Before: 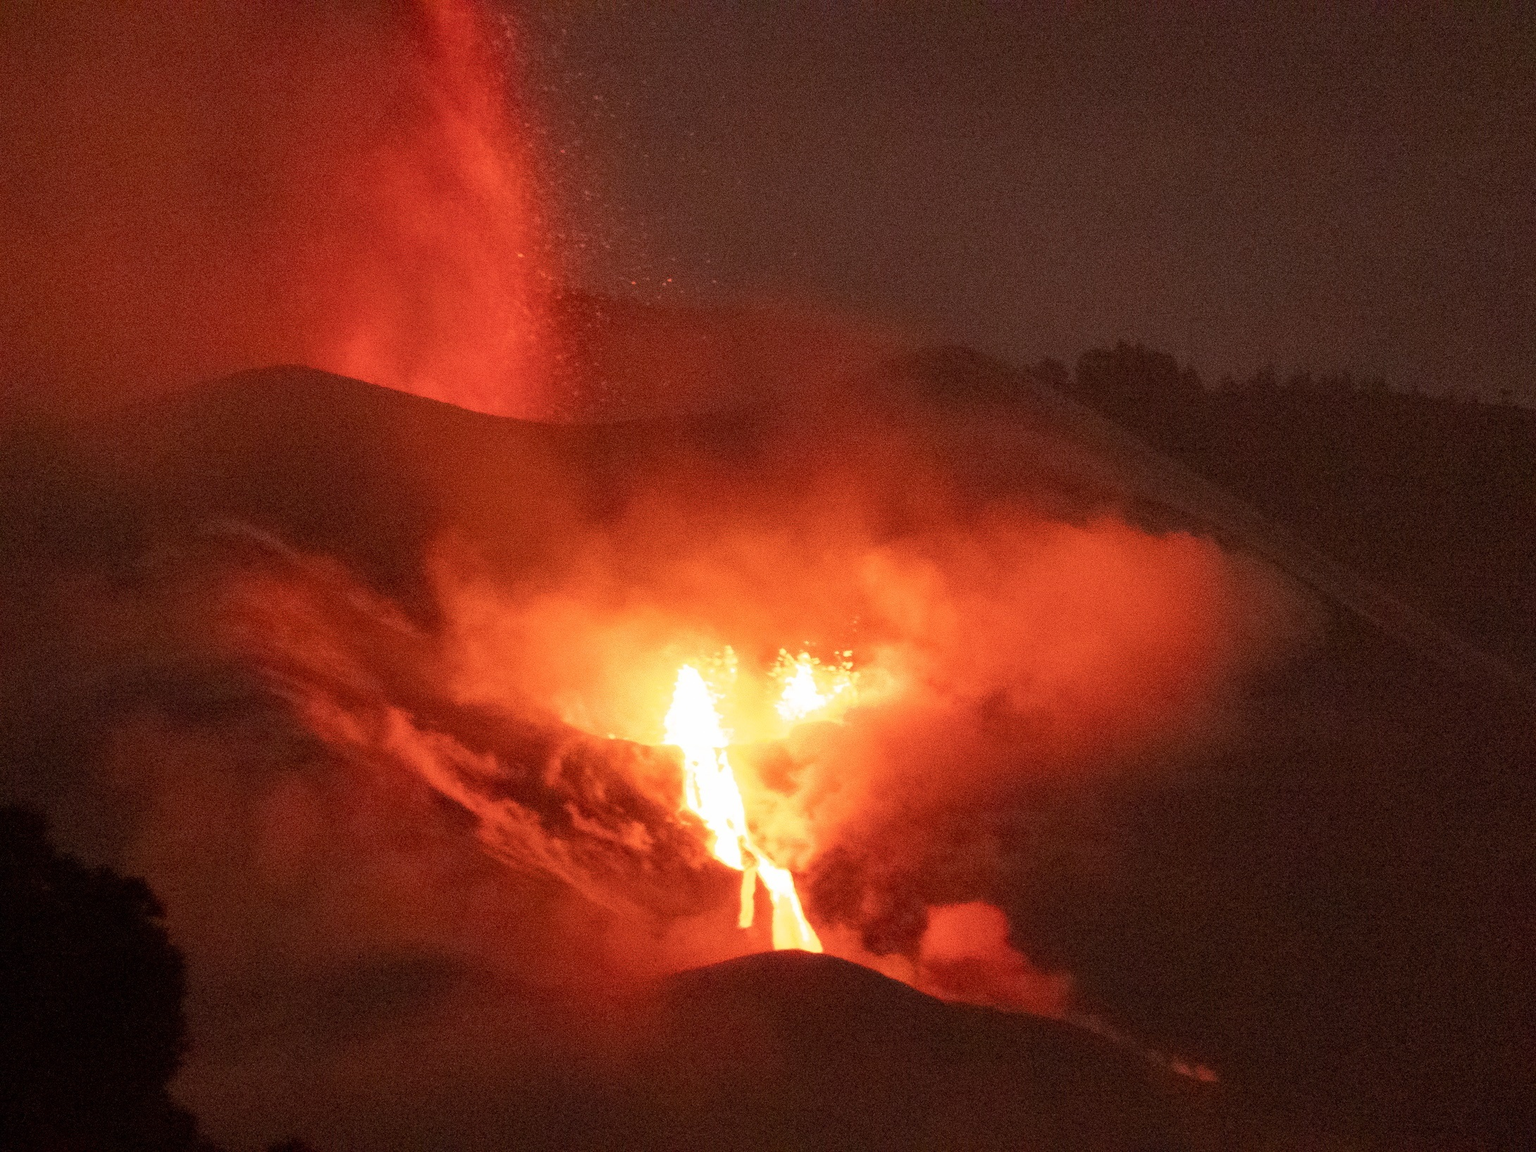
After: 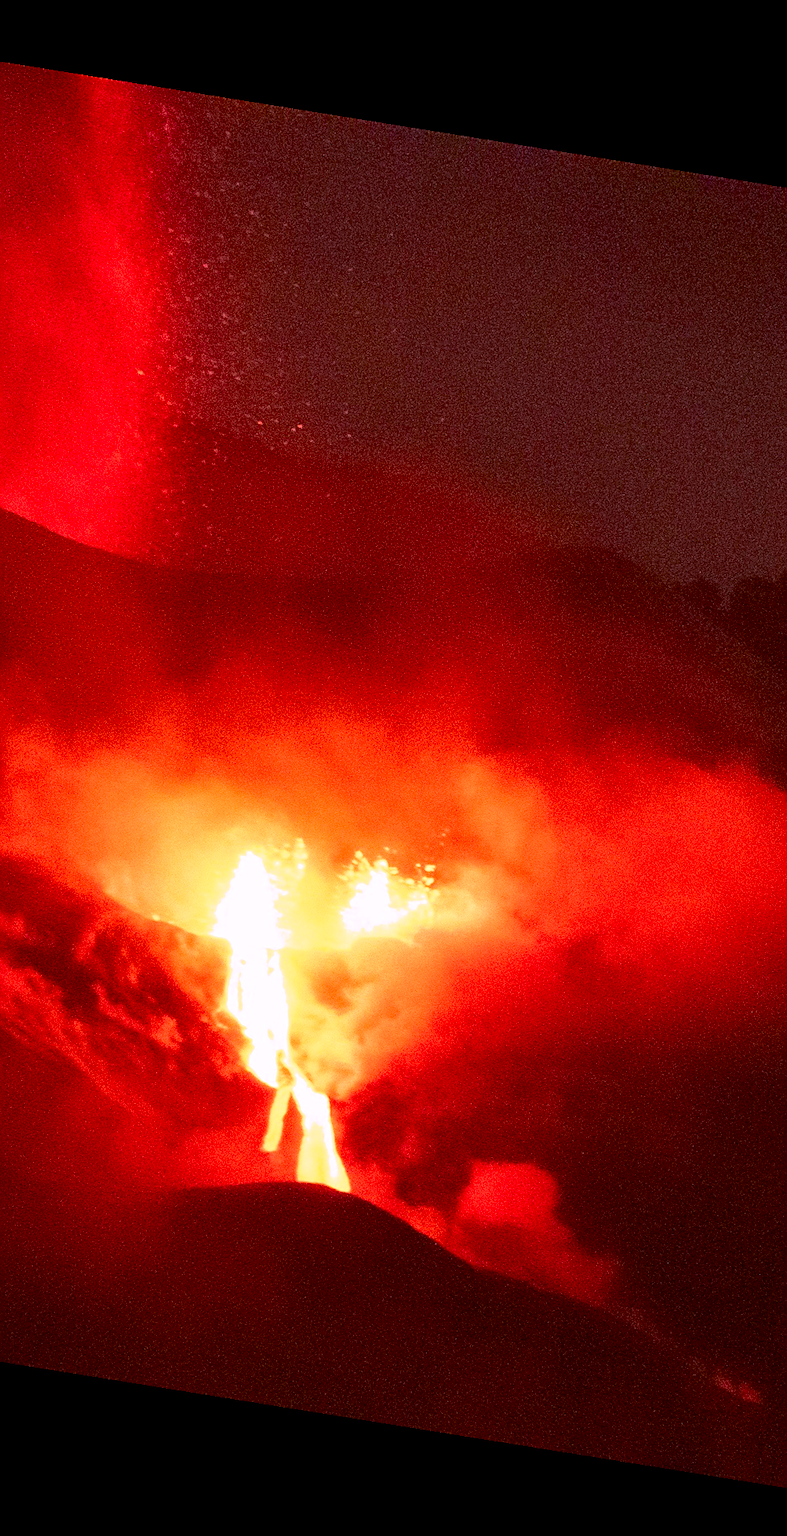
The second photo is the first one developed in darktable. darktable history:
crop: left 31.229%, right 27.105%
contrast brightness saturation: contrast 0.18, saturation 0.3
rotate and perspective: rotation 9.12°, automatic cropping off
white balance: red 1.042, blue 1.17
exposure: black level correction 0.009, compensate highlight preservation false
sharpen: on, module defaults
